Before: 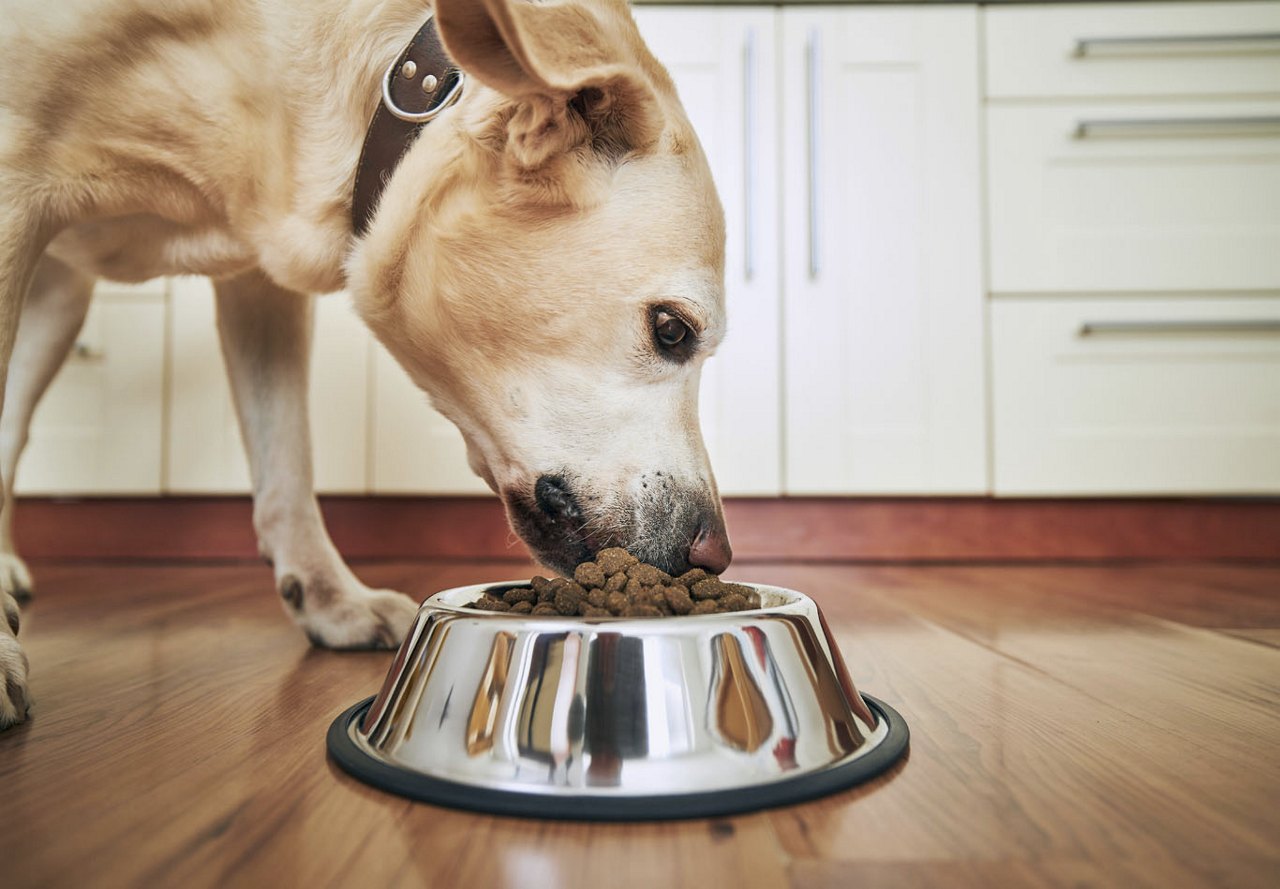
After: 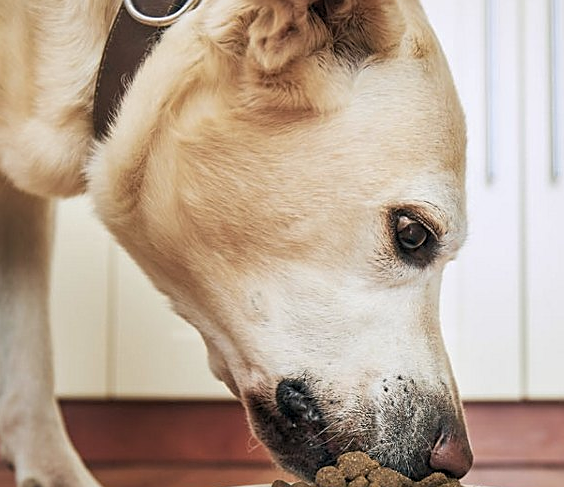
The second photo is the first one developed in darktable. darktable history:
crop: left 20.248%, top 10.86%, right 35.675%, bottom 34.321%
levels: levels [0.016, 0.5, 0.996]
sharpen: on, module defaults
white balance: emerald 1
